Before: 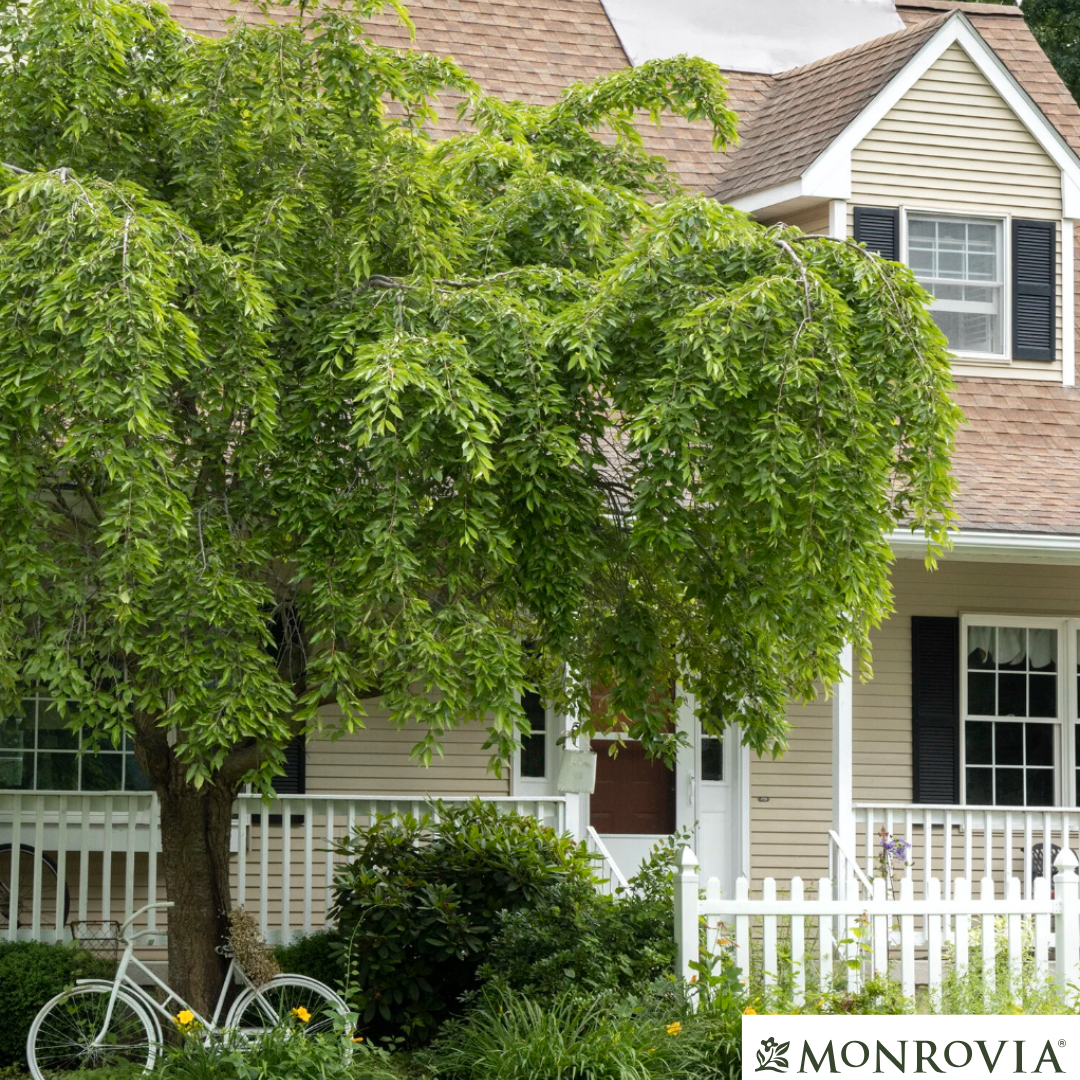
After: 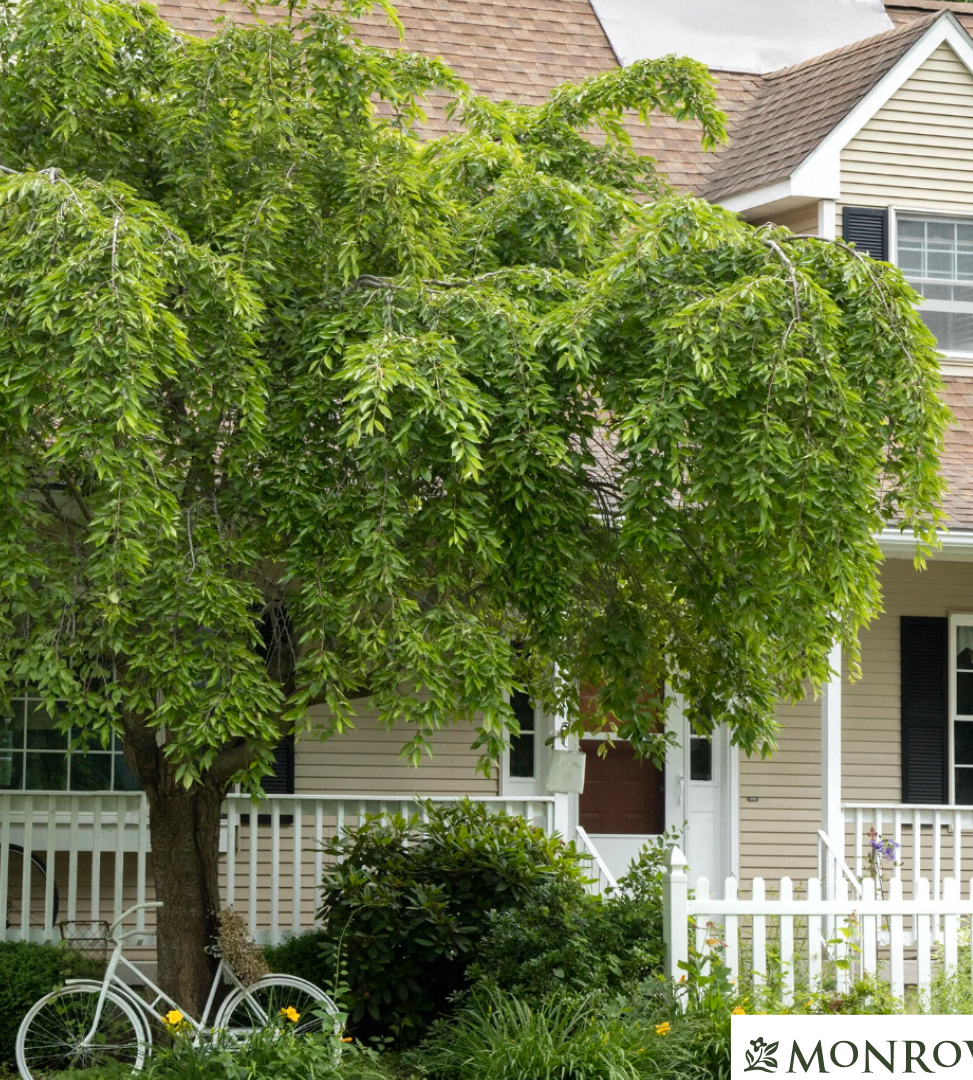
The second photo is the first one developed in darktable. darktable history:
crop and rotate: left 1.088%, right 8.807%
exposure: compensate highlight preservation false
